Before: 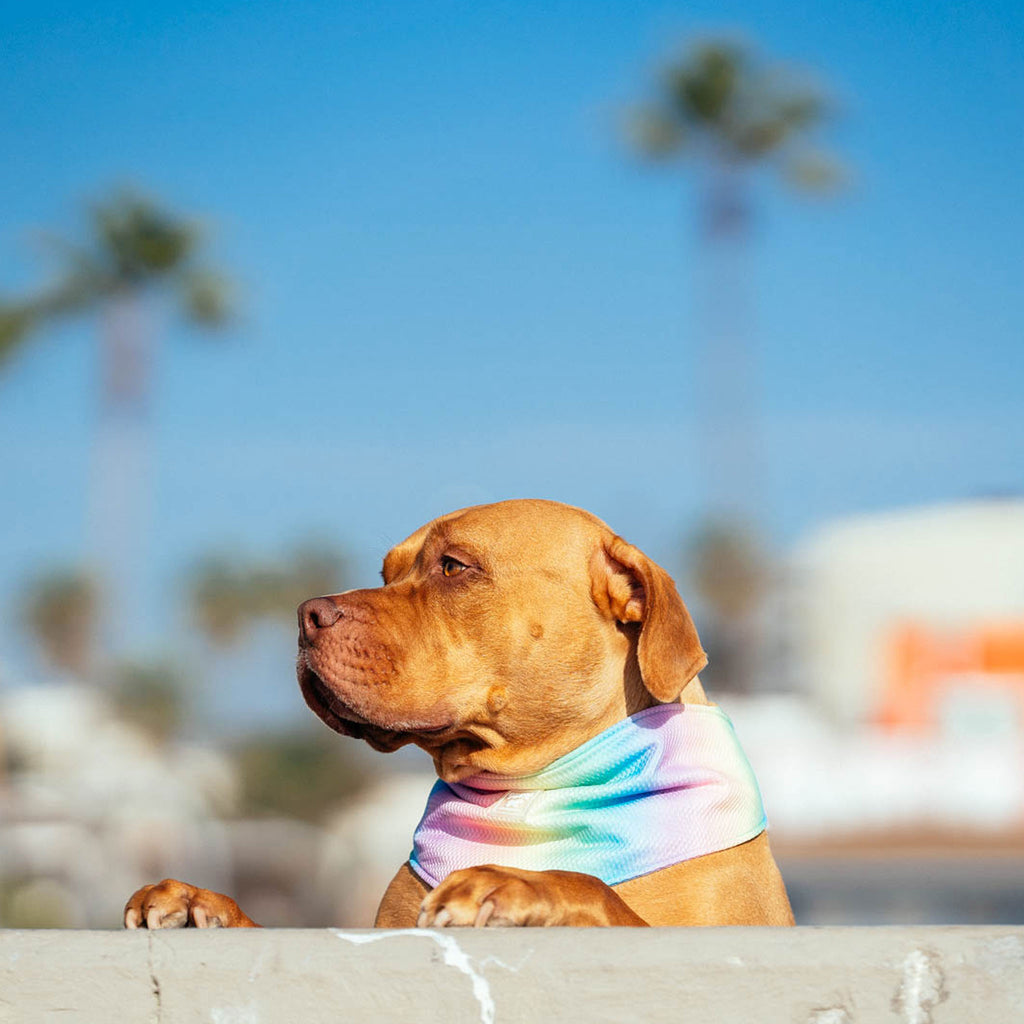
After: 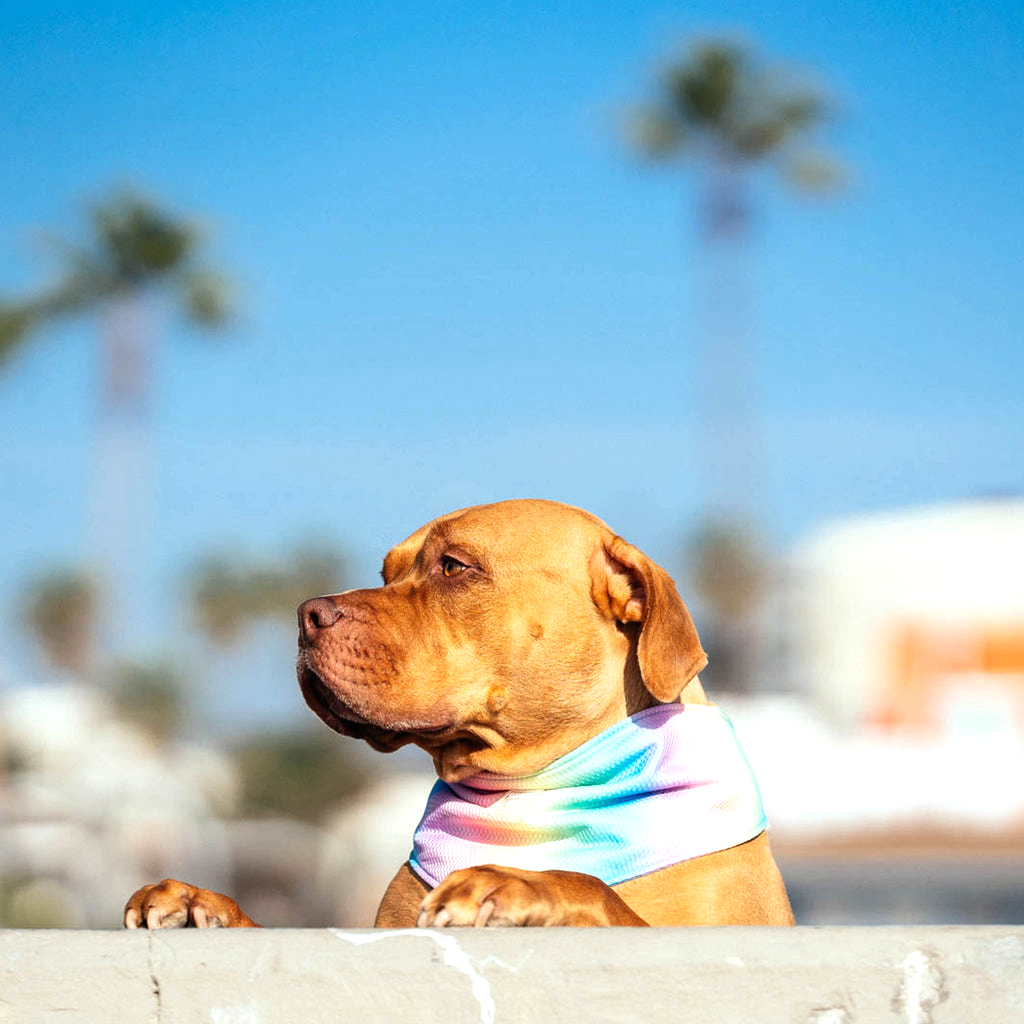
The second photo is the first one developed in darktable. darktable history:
tone equalizer: -8 EV -0.391 EV, -7 EV -0.392 EV, -6 EV -0.306 EV, -5 EV -0.239 EV, -3 EV 0.202 EV, -2 EV 0.354 EV, -1 EV 0.387 EV, +0 EV 0.388 EV, edges refinement/feathering 500, mask exposure compensation -1.57 EV, preserve details no
